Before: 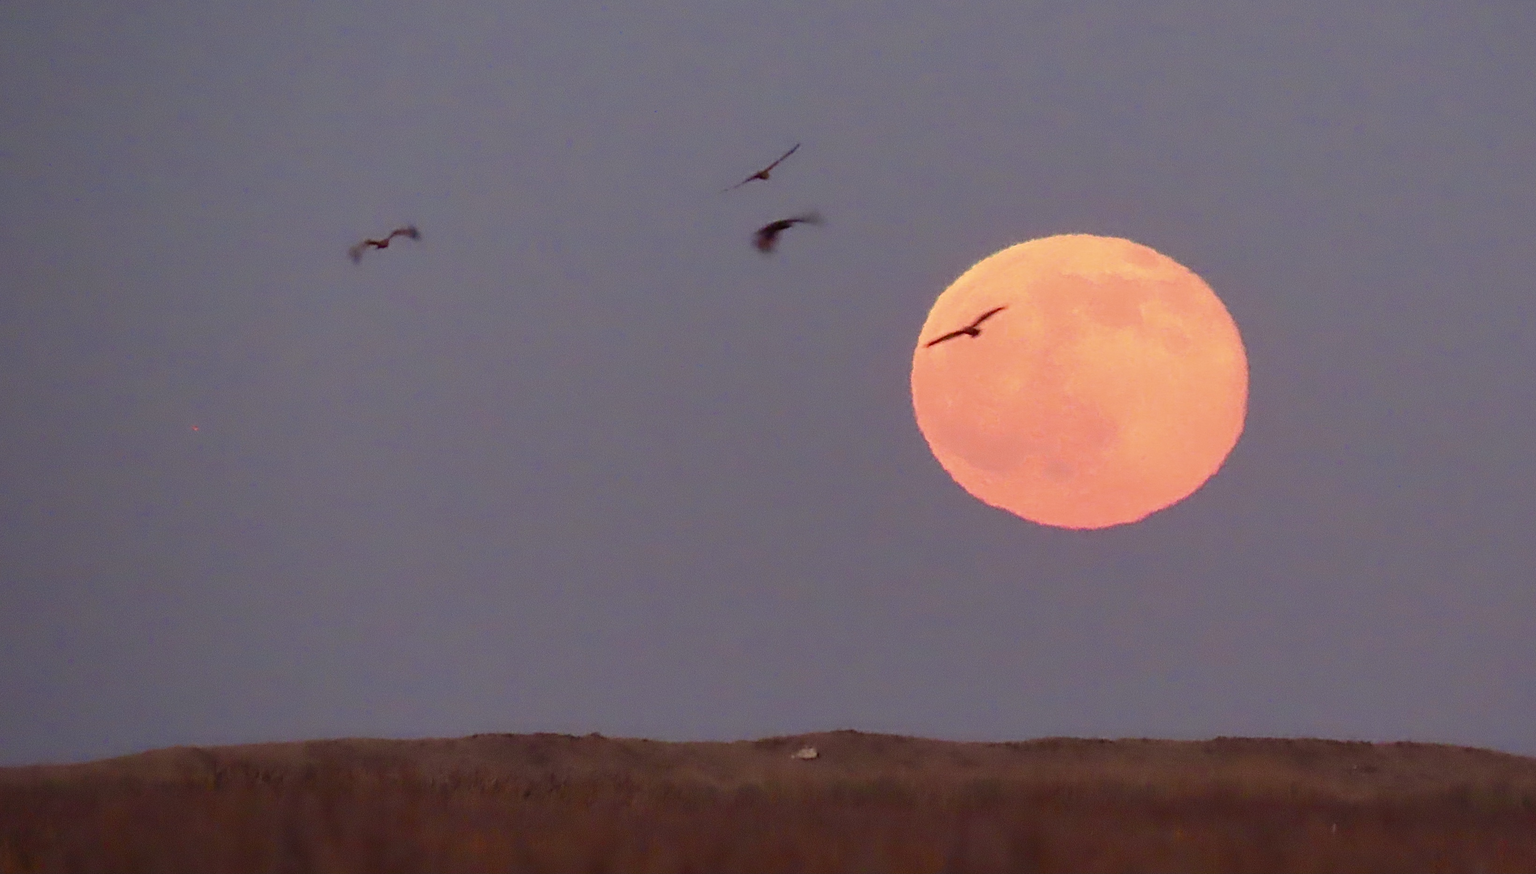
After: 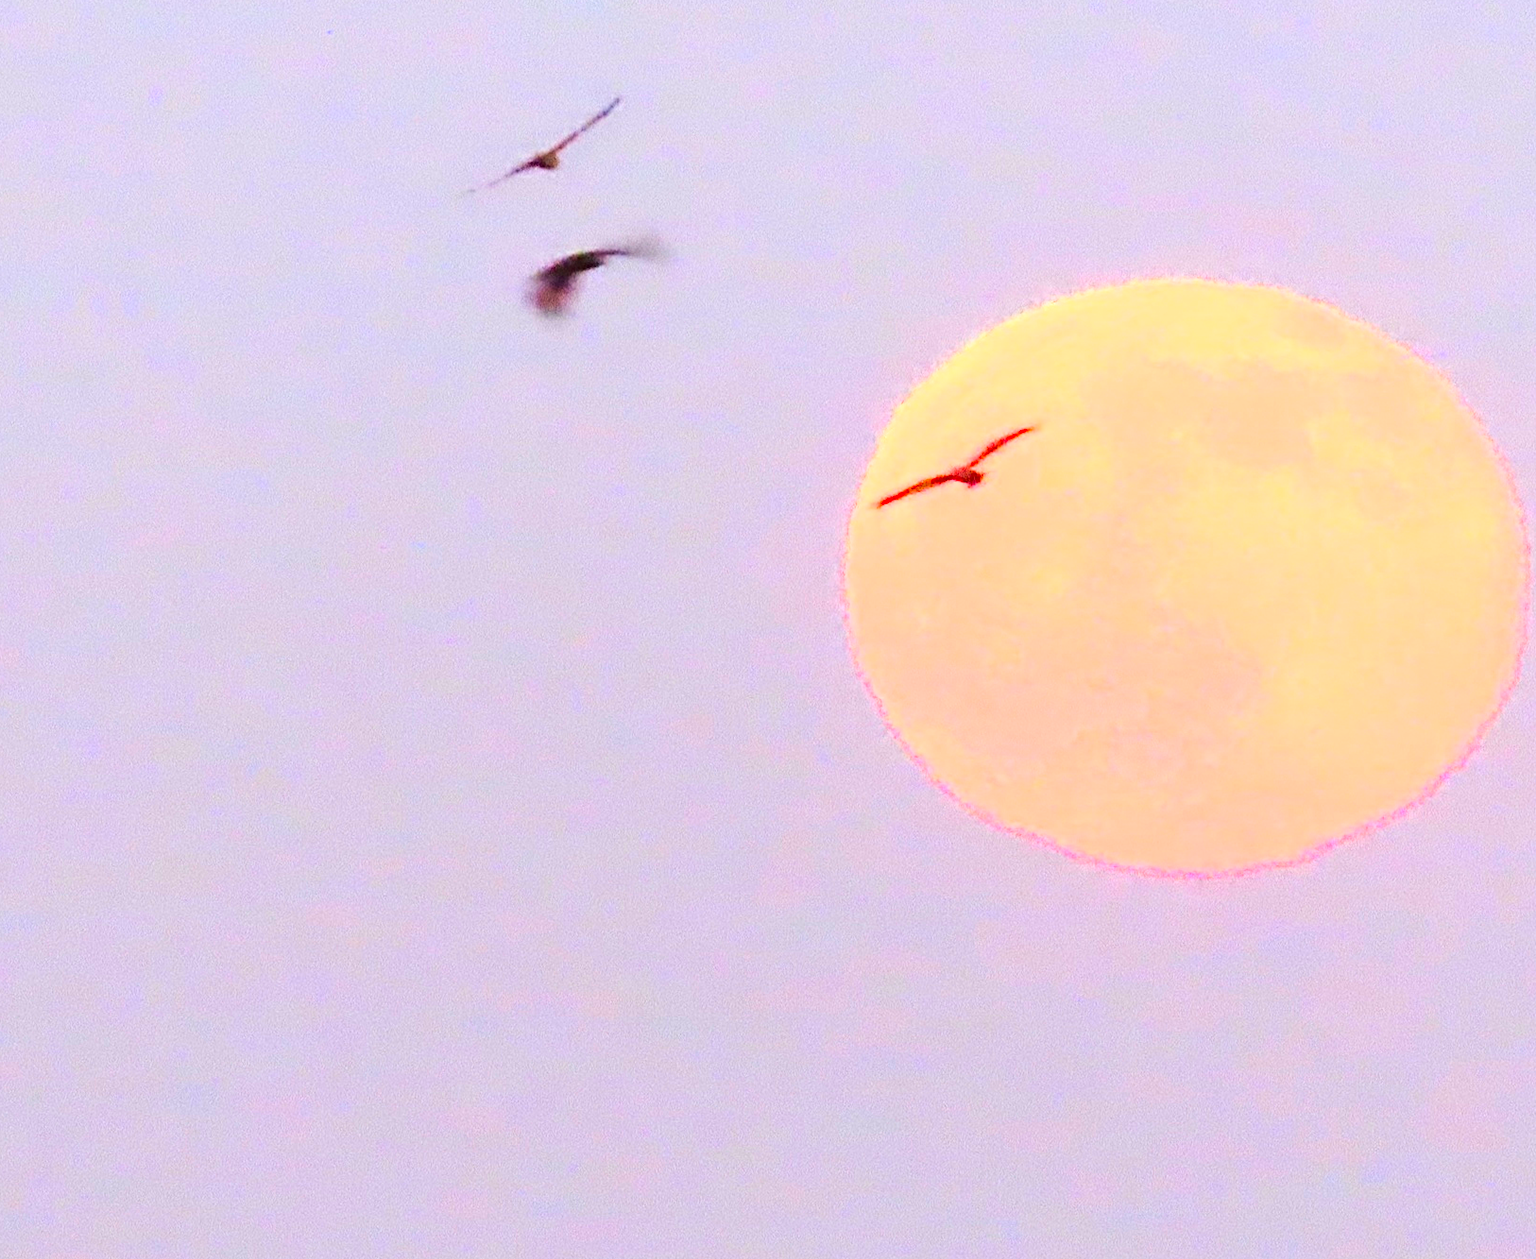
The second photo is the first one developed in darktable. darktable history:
exposure: black level correction 0, exposure 0.9 EV, compensate highlight preservation false
base curve: curves: ch0 [(0, 0) (0.018, 0.026) (0.143, 0.37) (0.33, 0.731) (0.458, 0.853) (0.735, 0.965) (0.905, 0.986) (1, 1)]
crop: left 32.075%, top 10.976%, right 18.355%, bottom 17.596%
